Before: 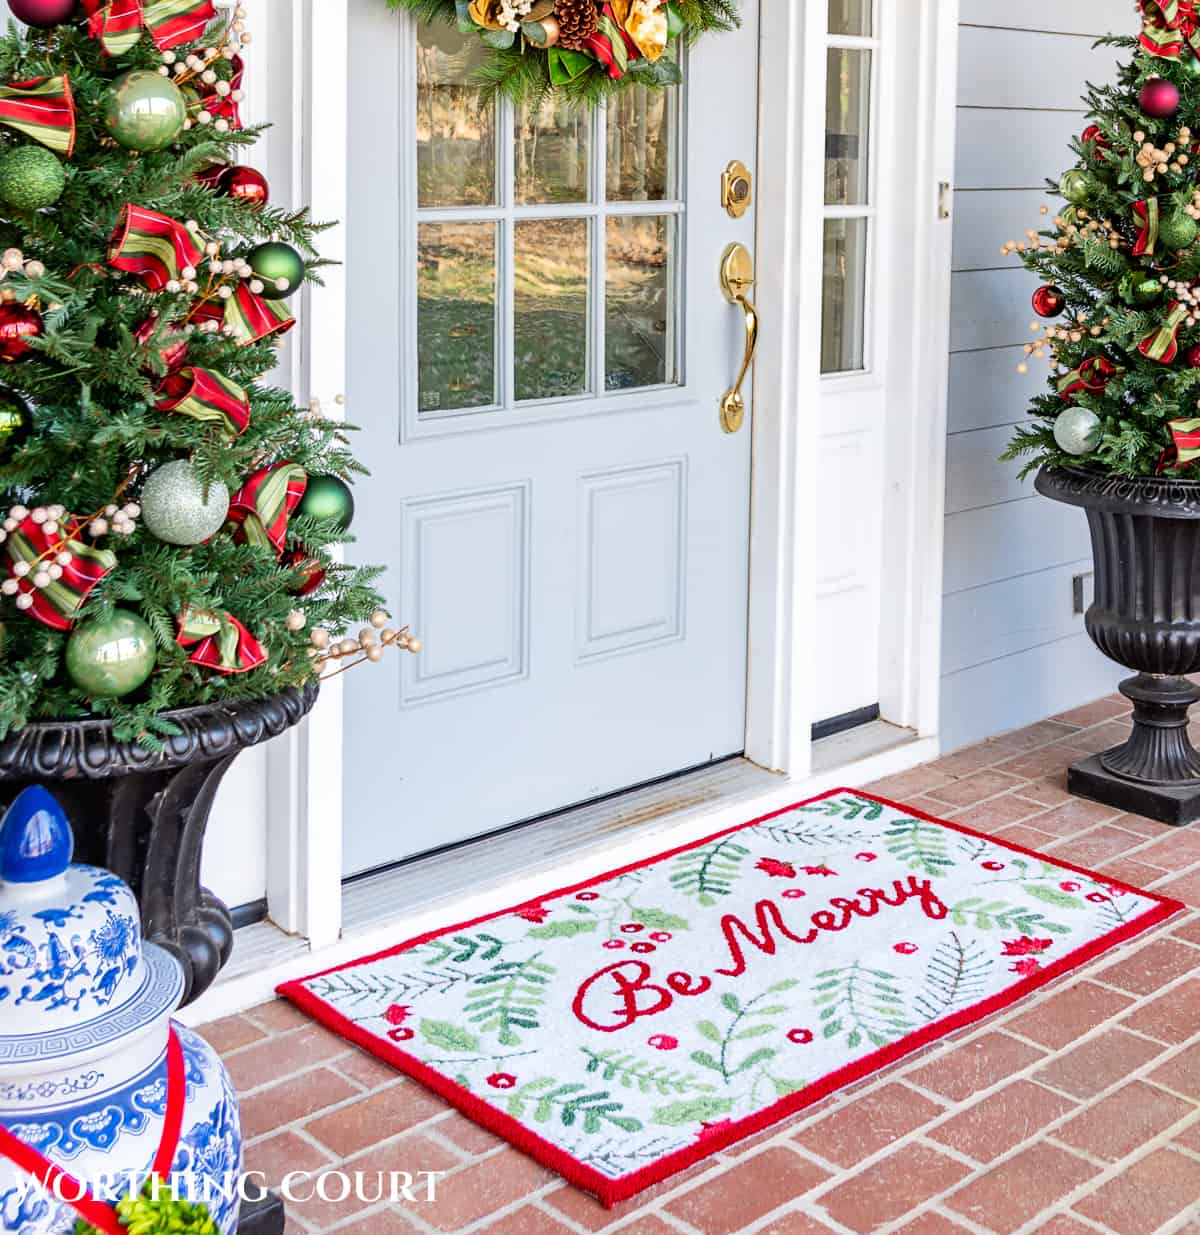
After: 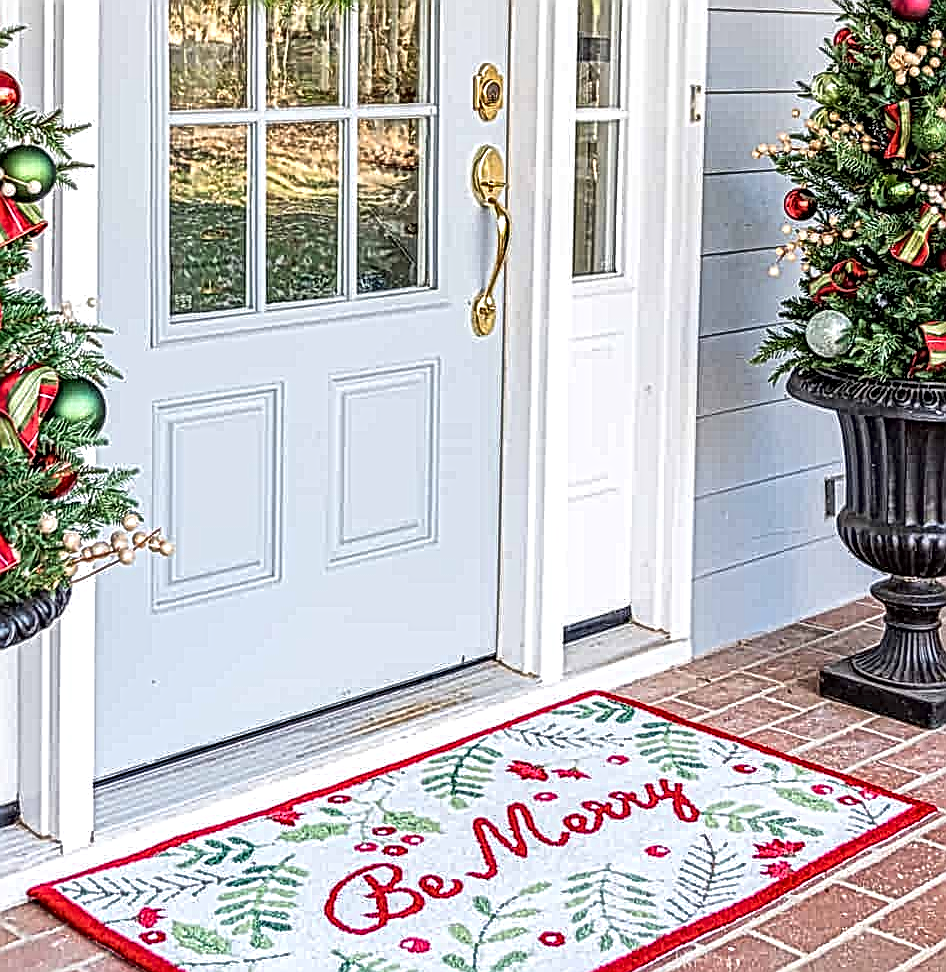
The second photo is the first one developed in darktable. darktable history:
levels: levels [0, 0.492, 0.984]
crop and rotate: left 20.74%, top 7.912%, right 0.375%, bottom 13.378%
sharpen: on, module defaults
local contrast: mode bilateral grid, contrast 20, coarseness 3, detail 300%, midtone range 0.2
exposure: compensate highlight preservation false
